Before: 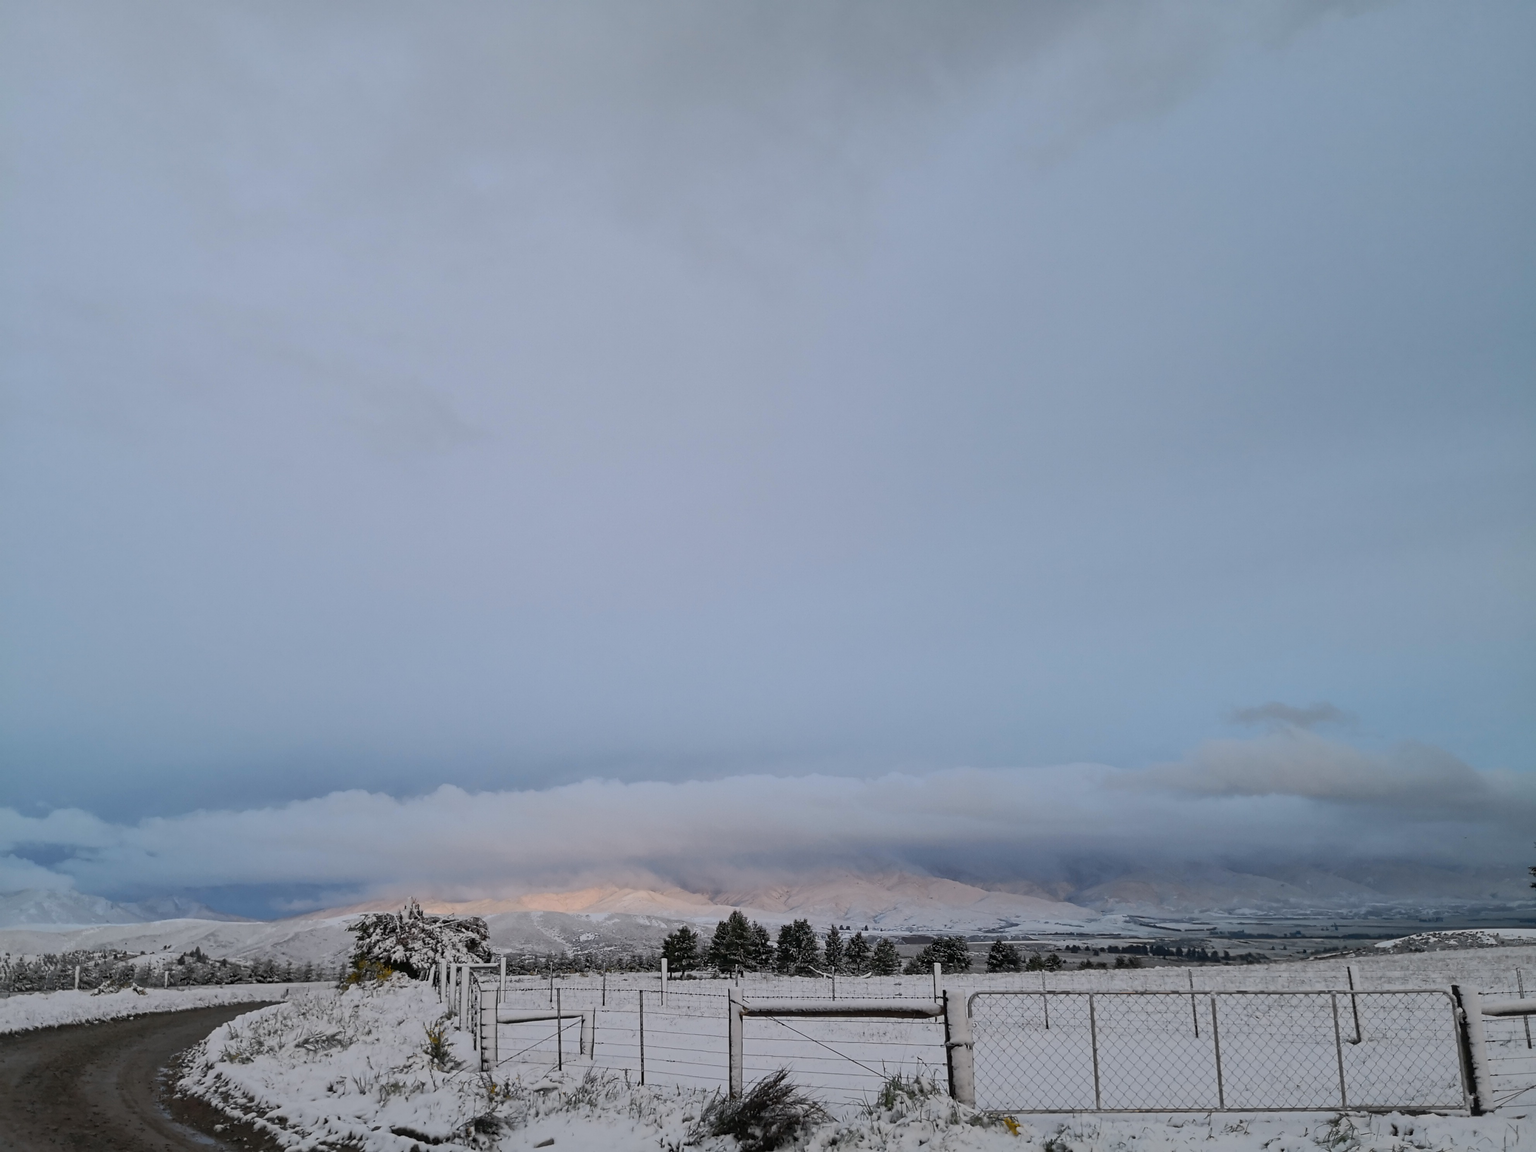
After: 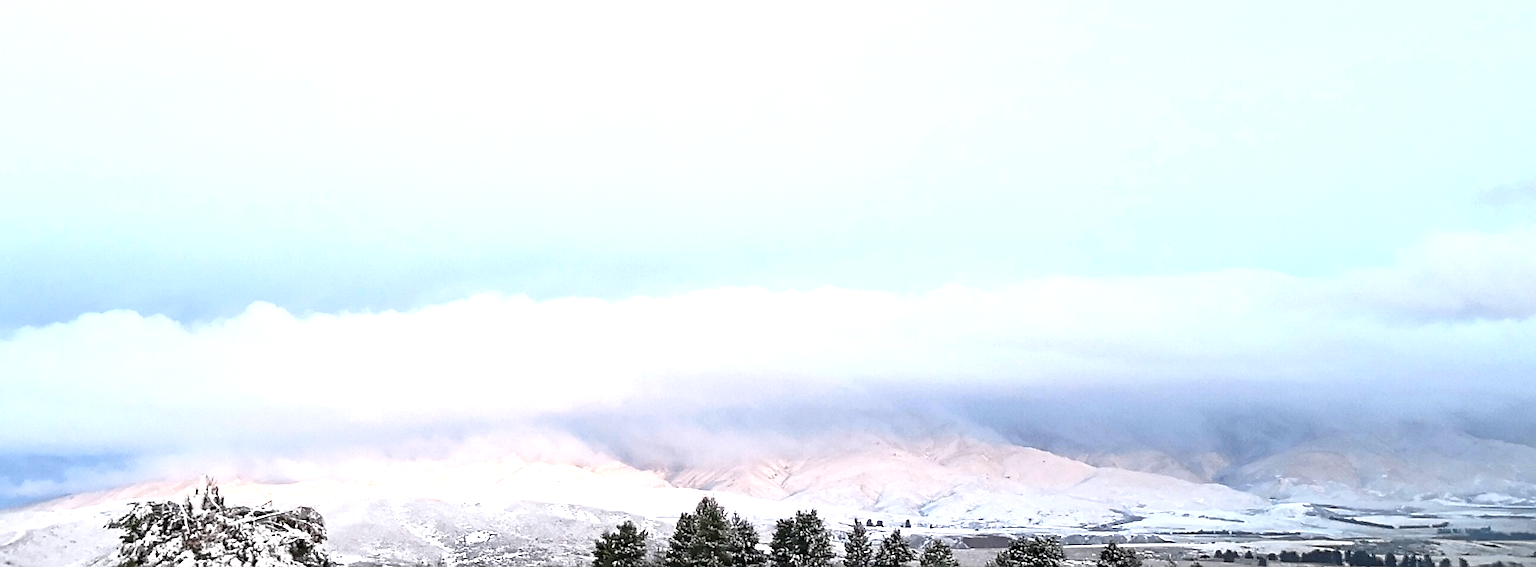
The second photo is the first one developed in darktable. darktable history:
sharpen: on, module defaults
crop: left 18.103%, top 51.124%, right 17.077%, bottom 16.934%
exposure: black level correction 0.001, exposure 1.729 EV, compensate highlight preservation false
